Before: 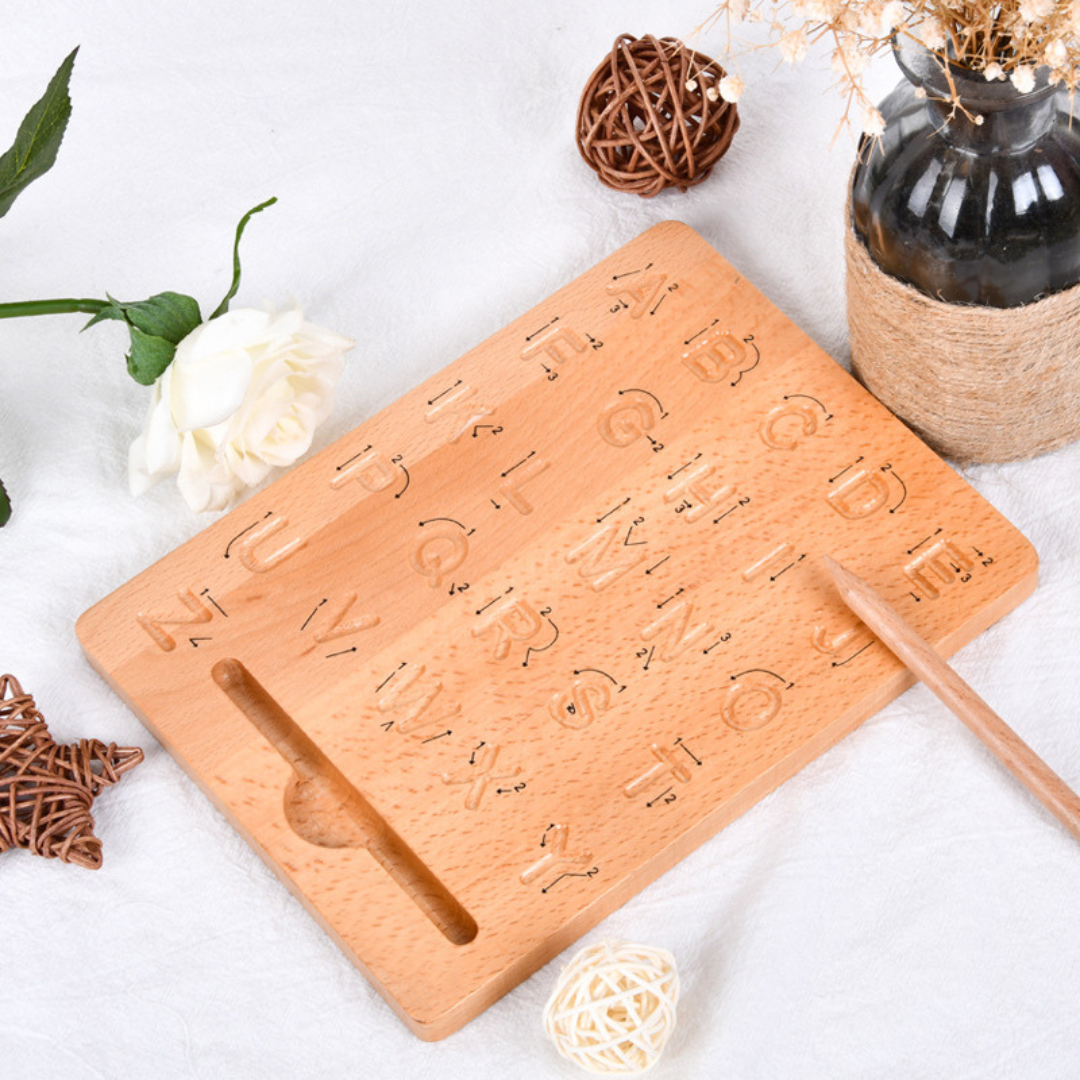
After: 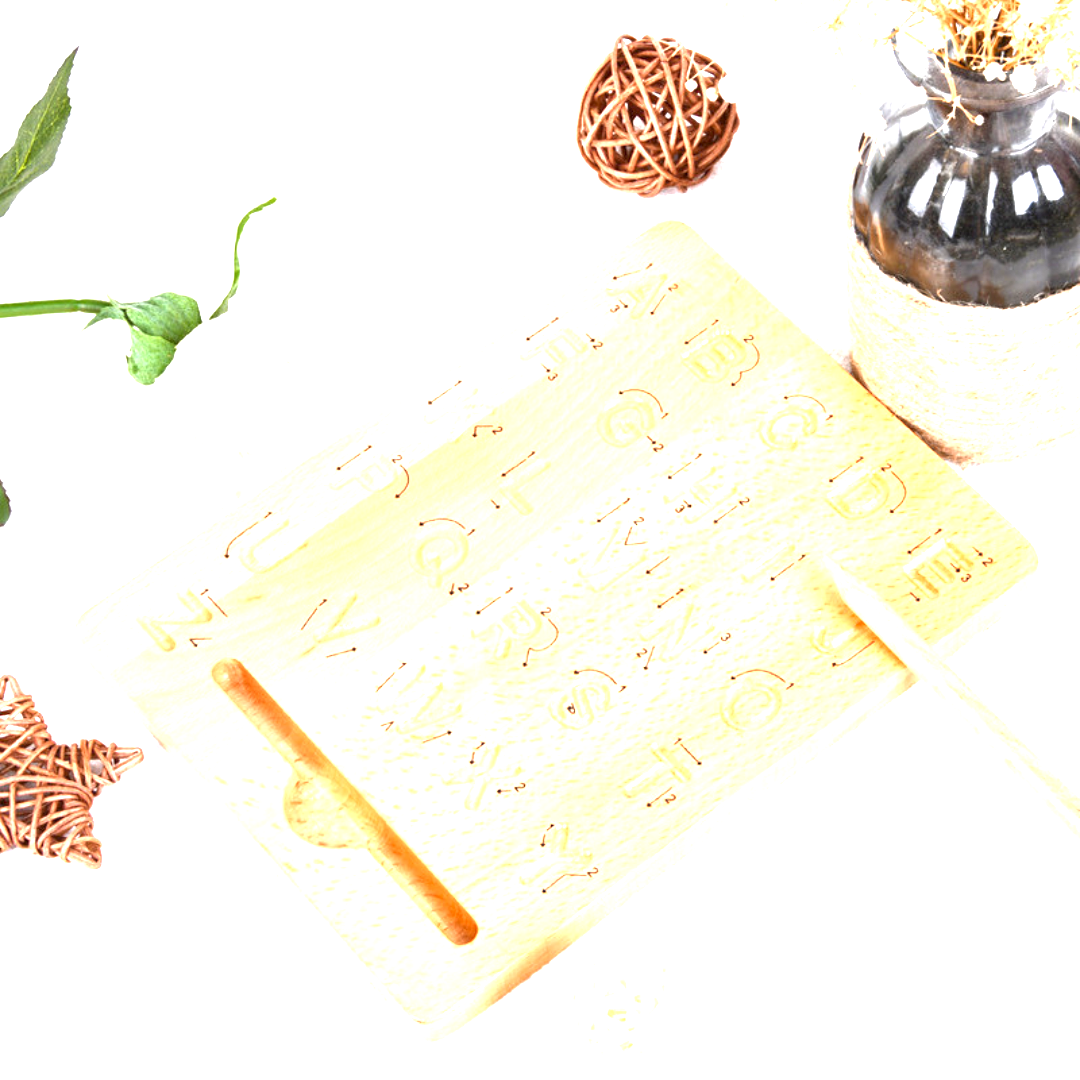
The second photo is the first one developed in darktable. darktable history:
exposure: black level correction 0.001, exposure 1.822 EV, compensate exposure bias true, compensate highlight preservation false
local contrast: highlights 100%, shadows 100%, detail 120%, midtone range 0.2
